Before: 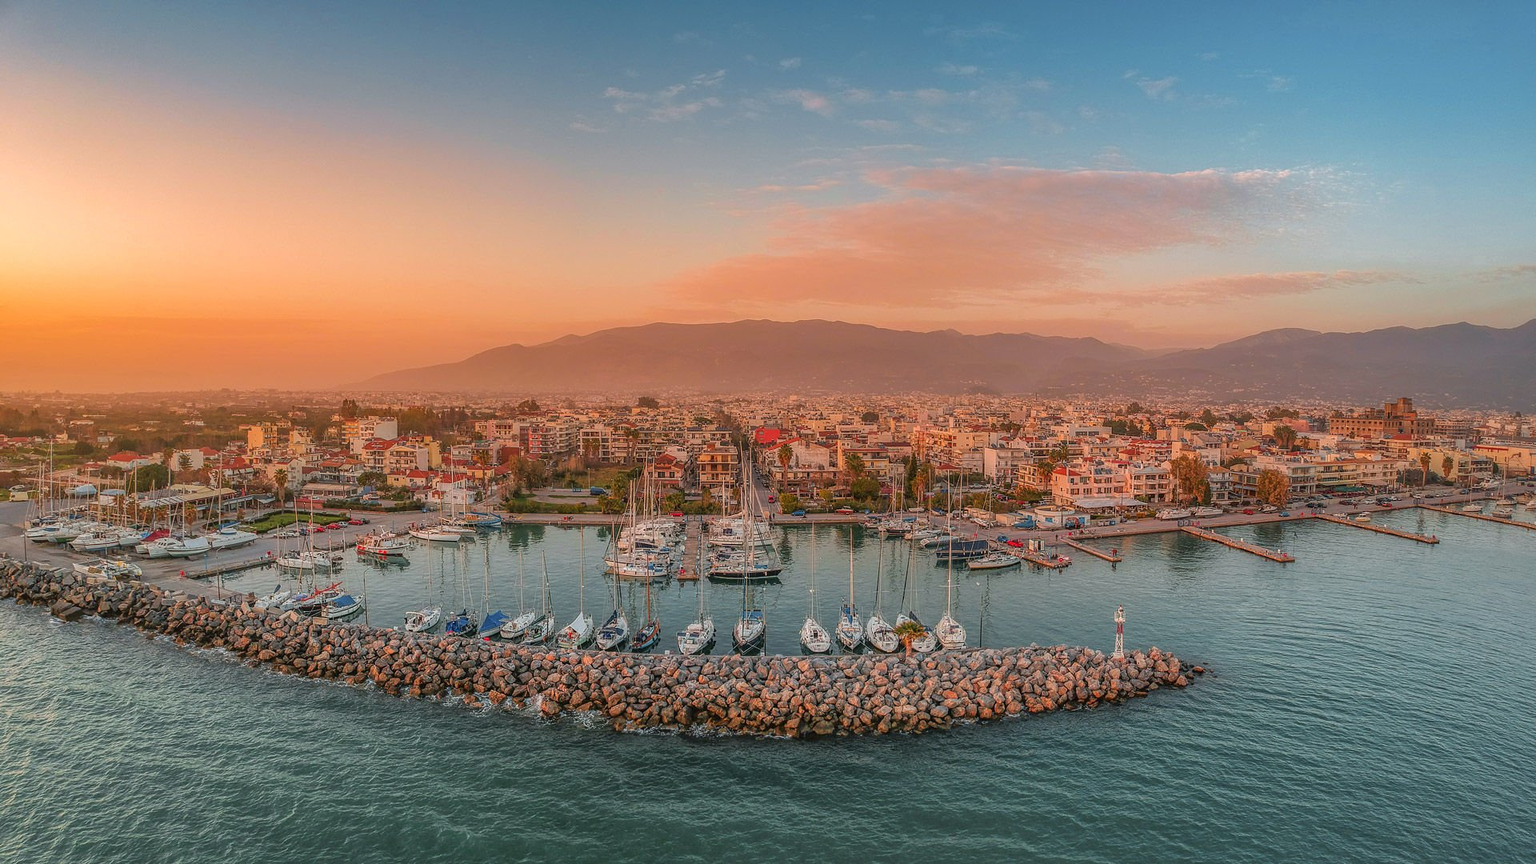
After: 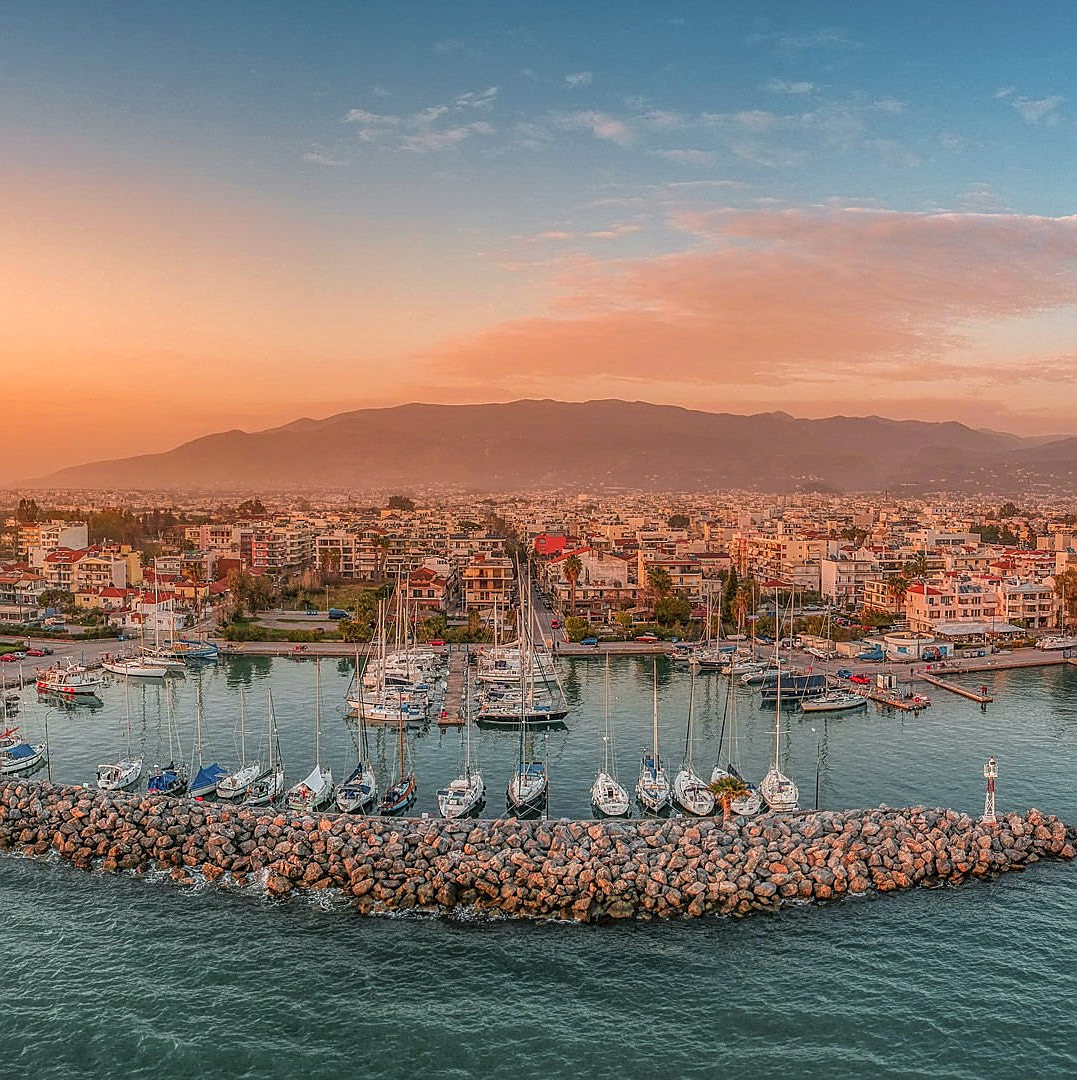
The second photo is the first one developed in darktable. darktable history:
crop: left 21.339%, right 22.548%
exposure: black level correction 0, exposure 0 EV, compensate exposure bias true, compensate highlight preservation false
local contrast: highlights 95%, shadows 85%, detail 160%, midtone range 0.2
sharpen: on, module defaults
